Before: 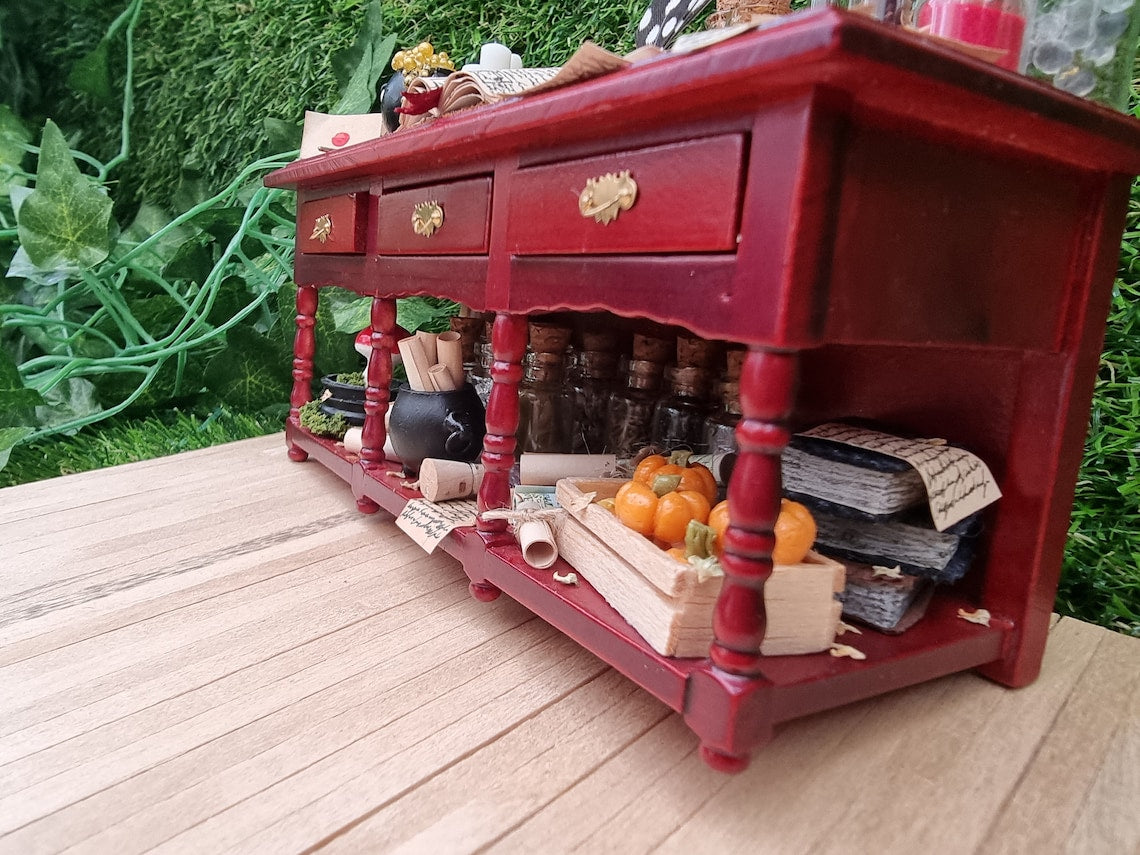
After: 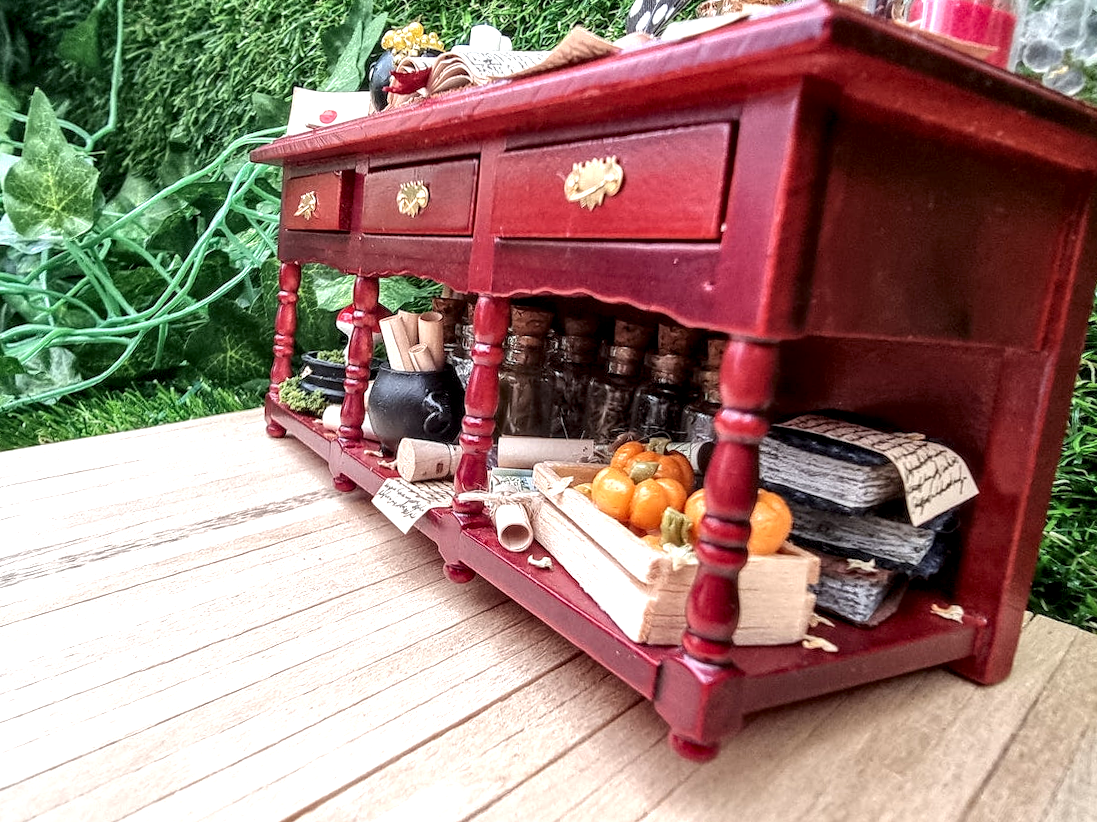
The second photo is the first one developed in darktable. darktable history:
crop and rotate: angle -1.69°
local contrast: detail 160%
white balance: red 0.978, blue 0.999
exposure: exposure 0.574 EV, compensate highlight preservation false
